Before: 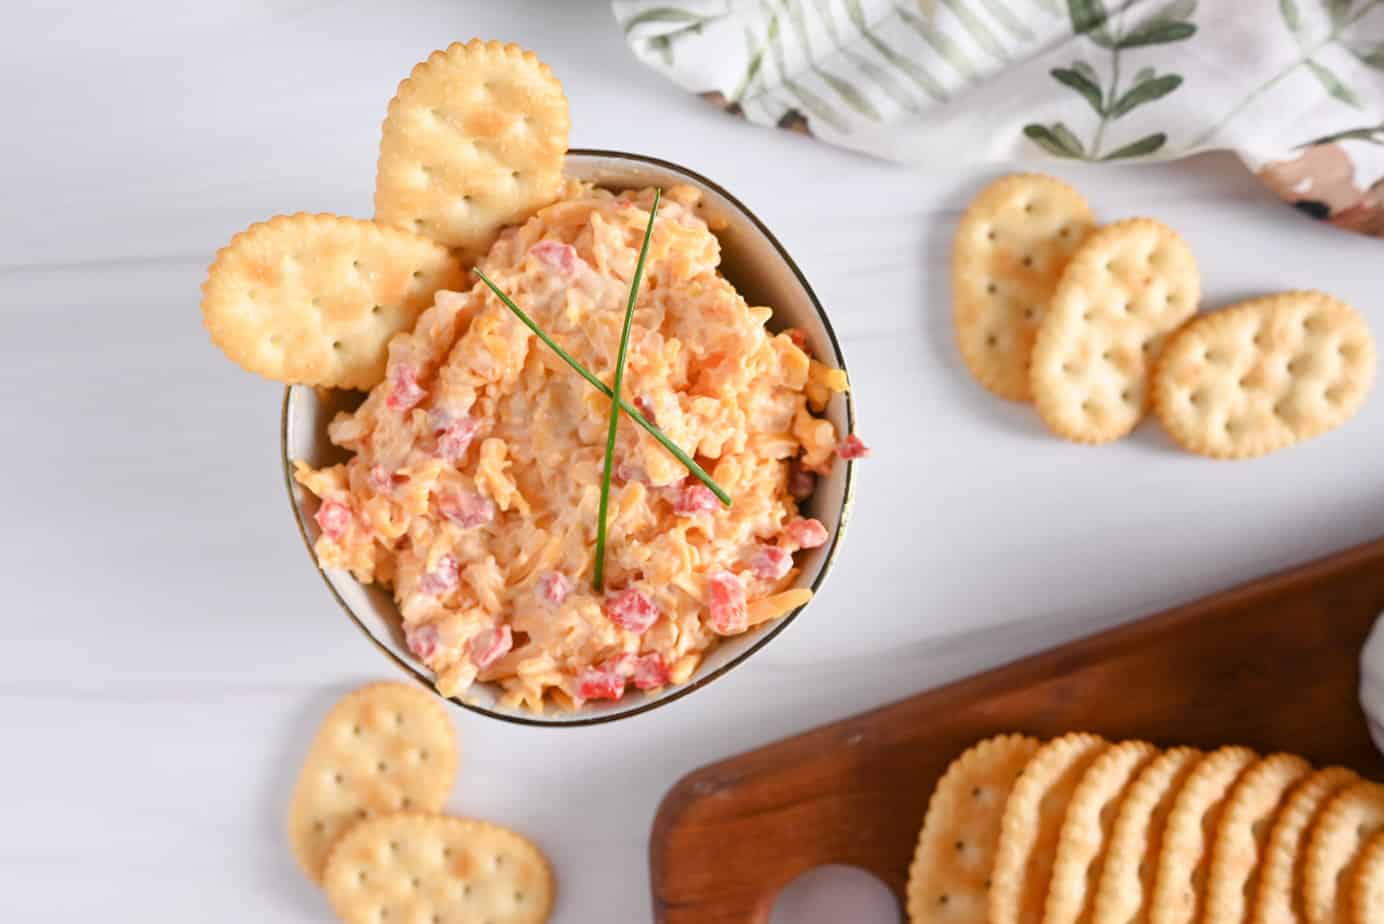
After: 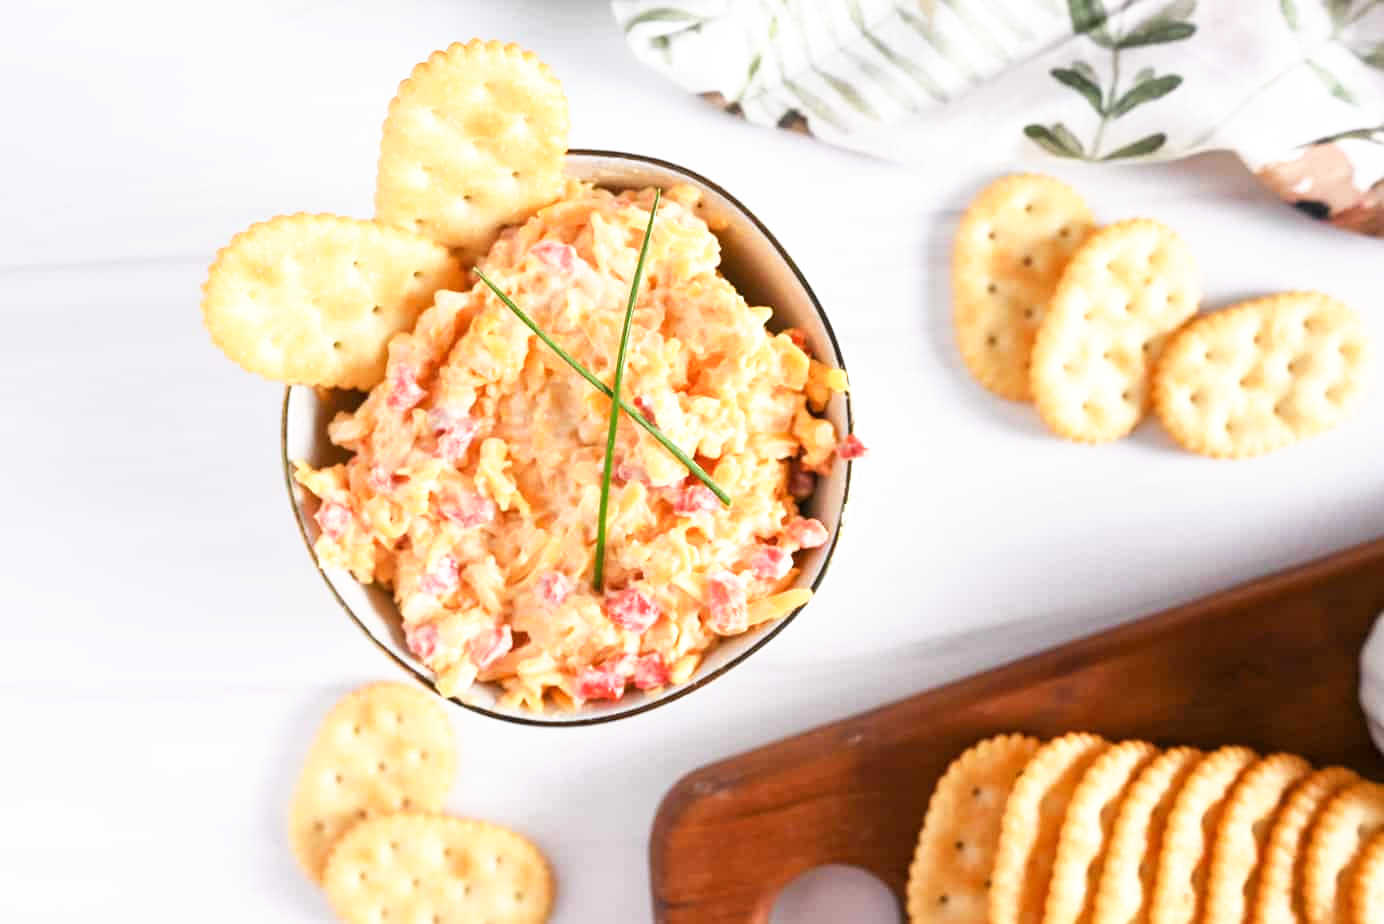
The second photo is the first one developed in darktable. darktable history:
base curve: curves: ch0 [(0, 0) (0.557, 0.834) (1, 1)], preserve colors none
levels: levels [0.026, 0.507, 0.987]
